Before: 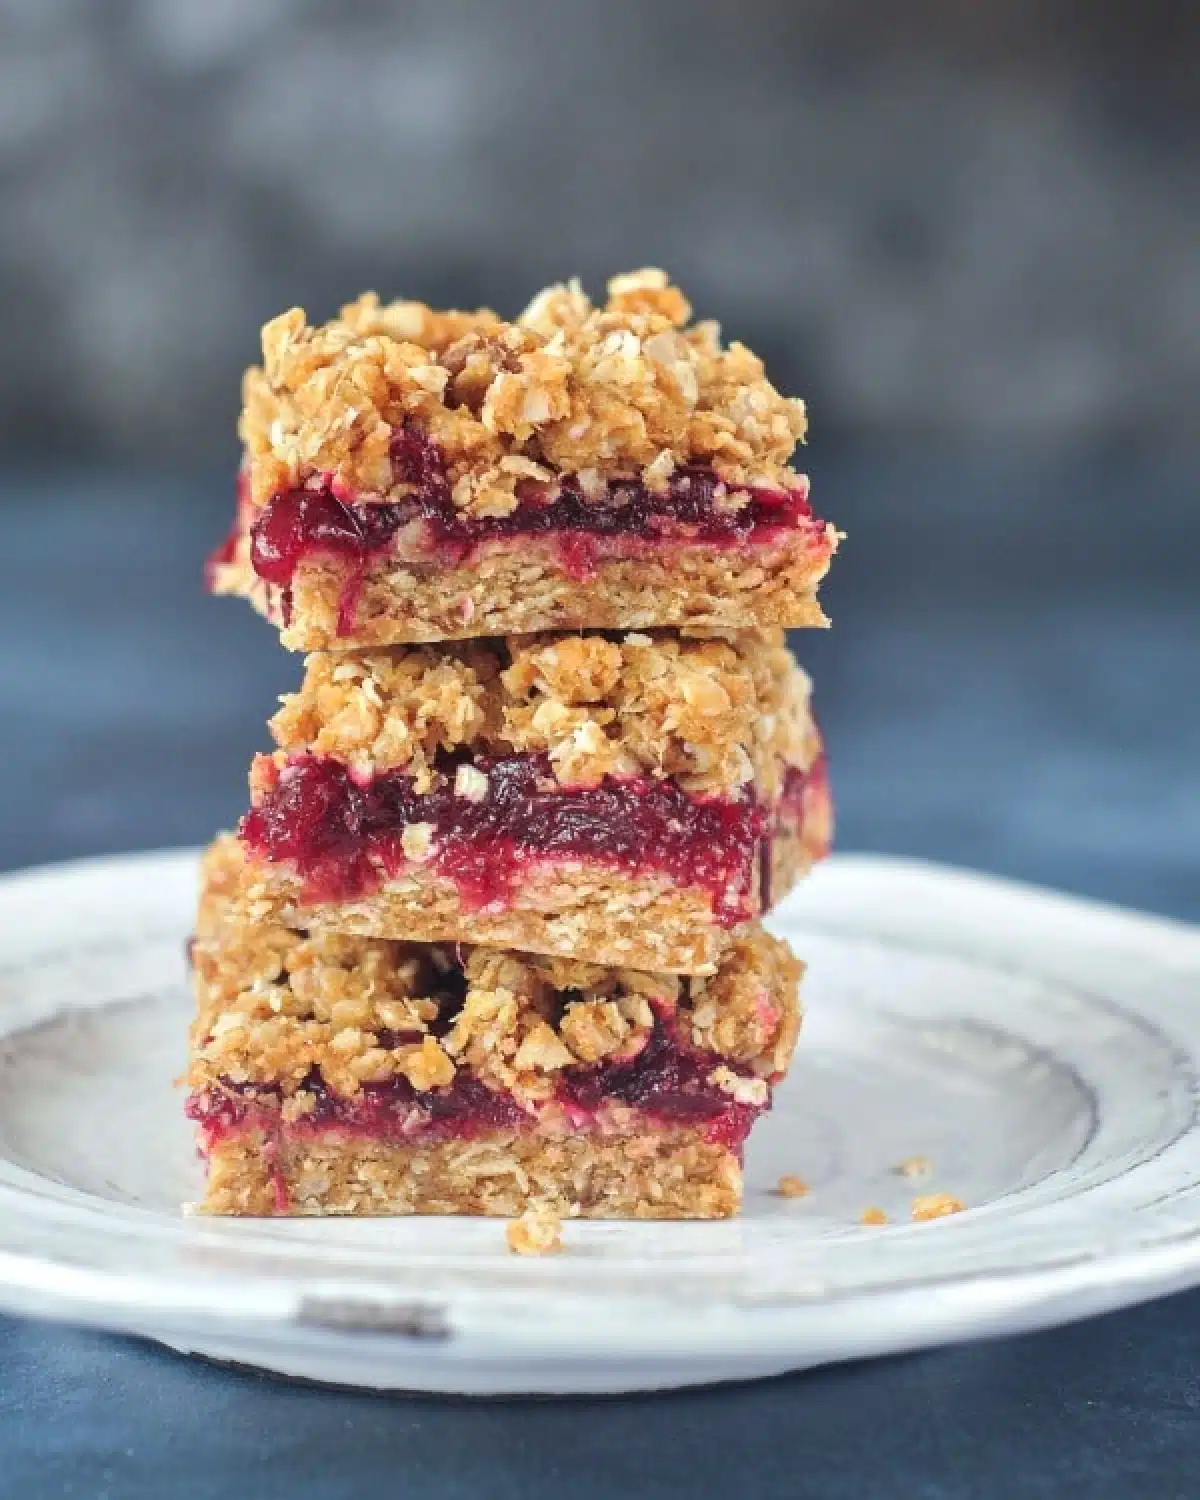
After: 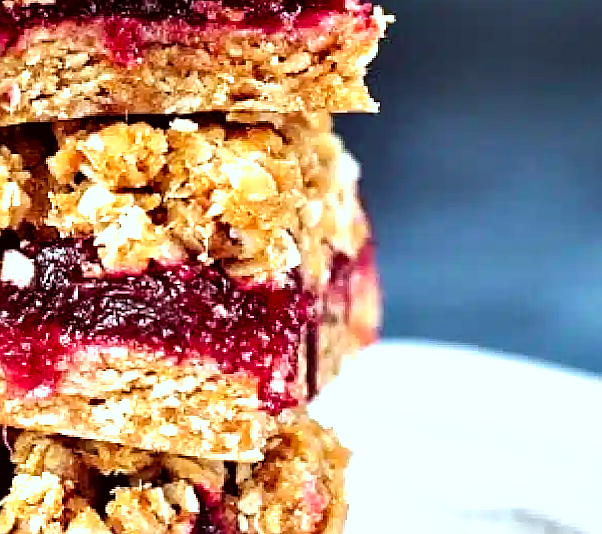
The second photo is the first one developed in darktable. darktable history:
contrast equalizer: octaves 7, y [[0.6 ×6], [0.55 ×6], [0 ×6], [0 ×6], [0 ×6]], mix 0.2
crop: left 36.607%, top 34.735%, right 13.146%, bottom 30.611%
sharpen: on, module defaults
color correction: highlights a* -3.28, highlights b* -6.24, shadows a* 3.1, shadows b* 5.19
filmic rgb: black relative exposure -8.2 EV, white relative exposure 2.2 EV, threshold 3 EV, hardness 7.11, latitude 85.74%, contrast 1.696, highlights saturation mix -4%, shadows ↔ highlights balance -2.69%, preserve chrominance no, color science v5 (2021), contrast in shadows safe, contrast in highlights safe, enable highlight reconstruction true
rotate and perspective: lens shift (horizontal) -0.055, automatic cropping off
